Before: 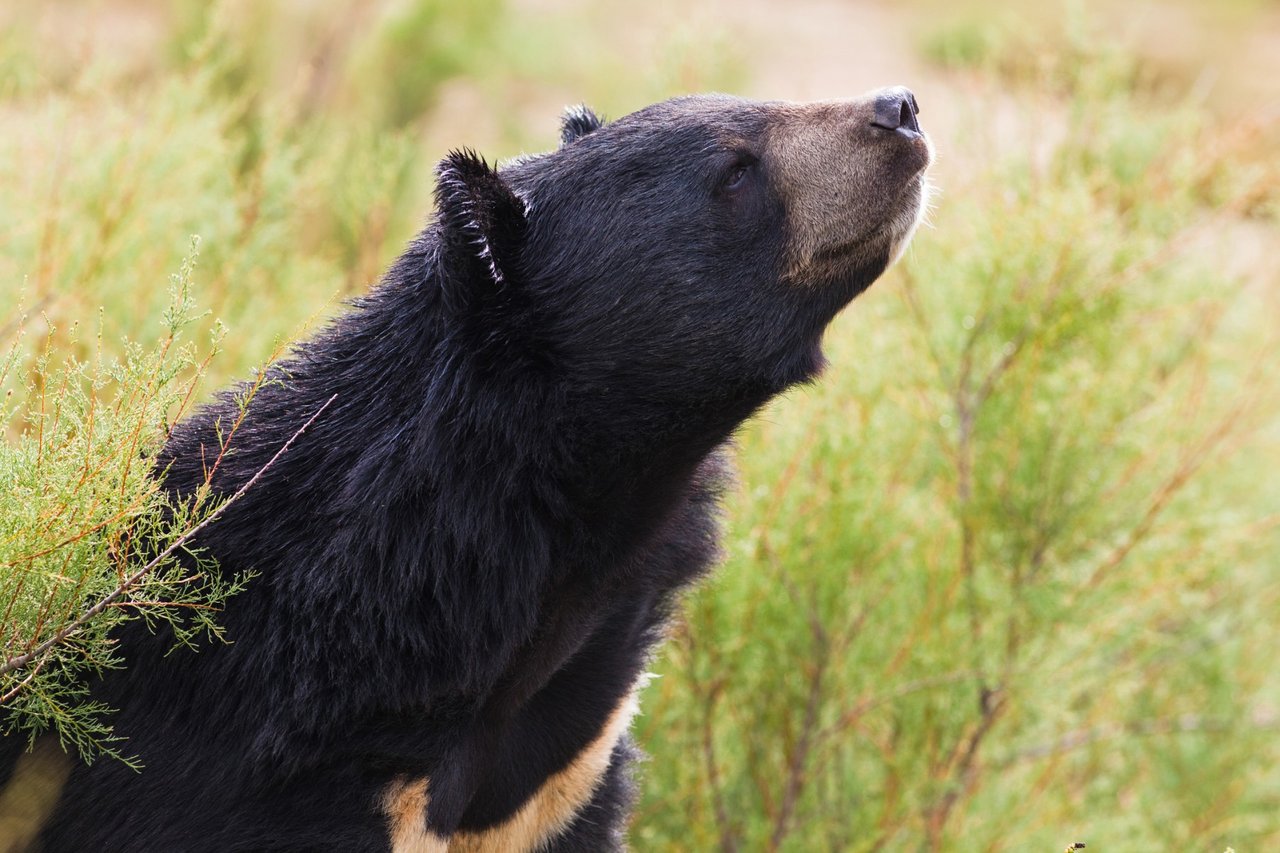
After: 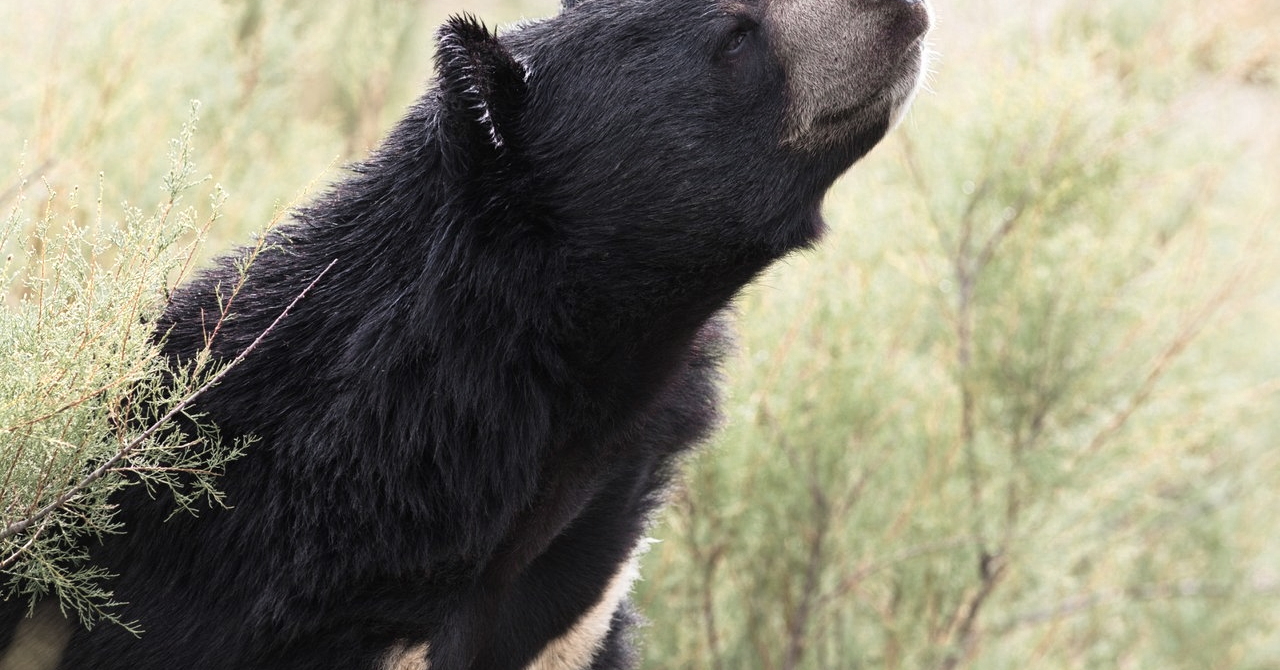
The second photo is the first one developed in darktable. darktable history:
crop and rotate: top 15.935%, bottom 5.516%
color zones: curves: ch0 [(0, 0.6) (0.129, 0.585) (0.193, 0.596) (0.429, 0.5) (0.571, 0.5) (0.714, 0.5) (0.857, 0.5) (1, 0.6)]; ch1 [(0, 0.453) (0.112, 0.245) (0.213, 0.252) (0.429, 0.233) (0.571, 0.231) (0.683, 0.242) (0.857, 0.296) (1, 0.453)]
